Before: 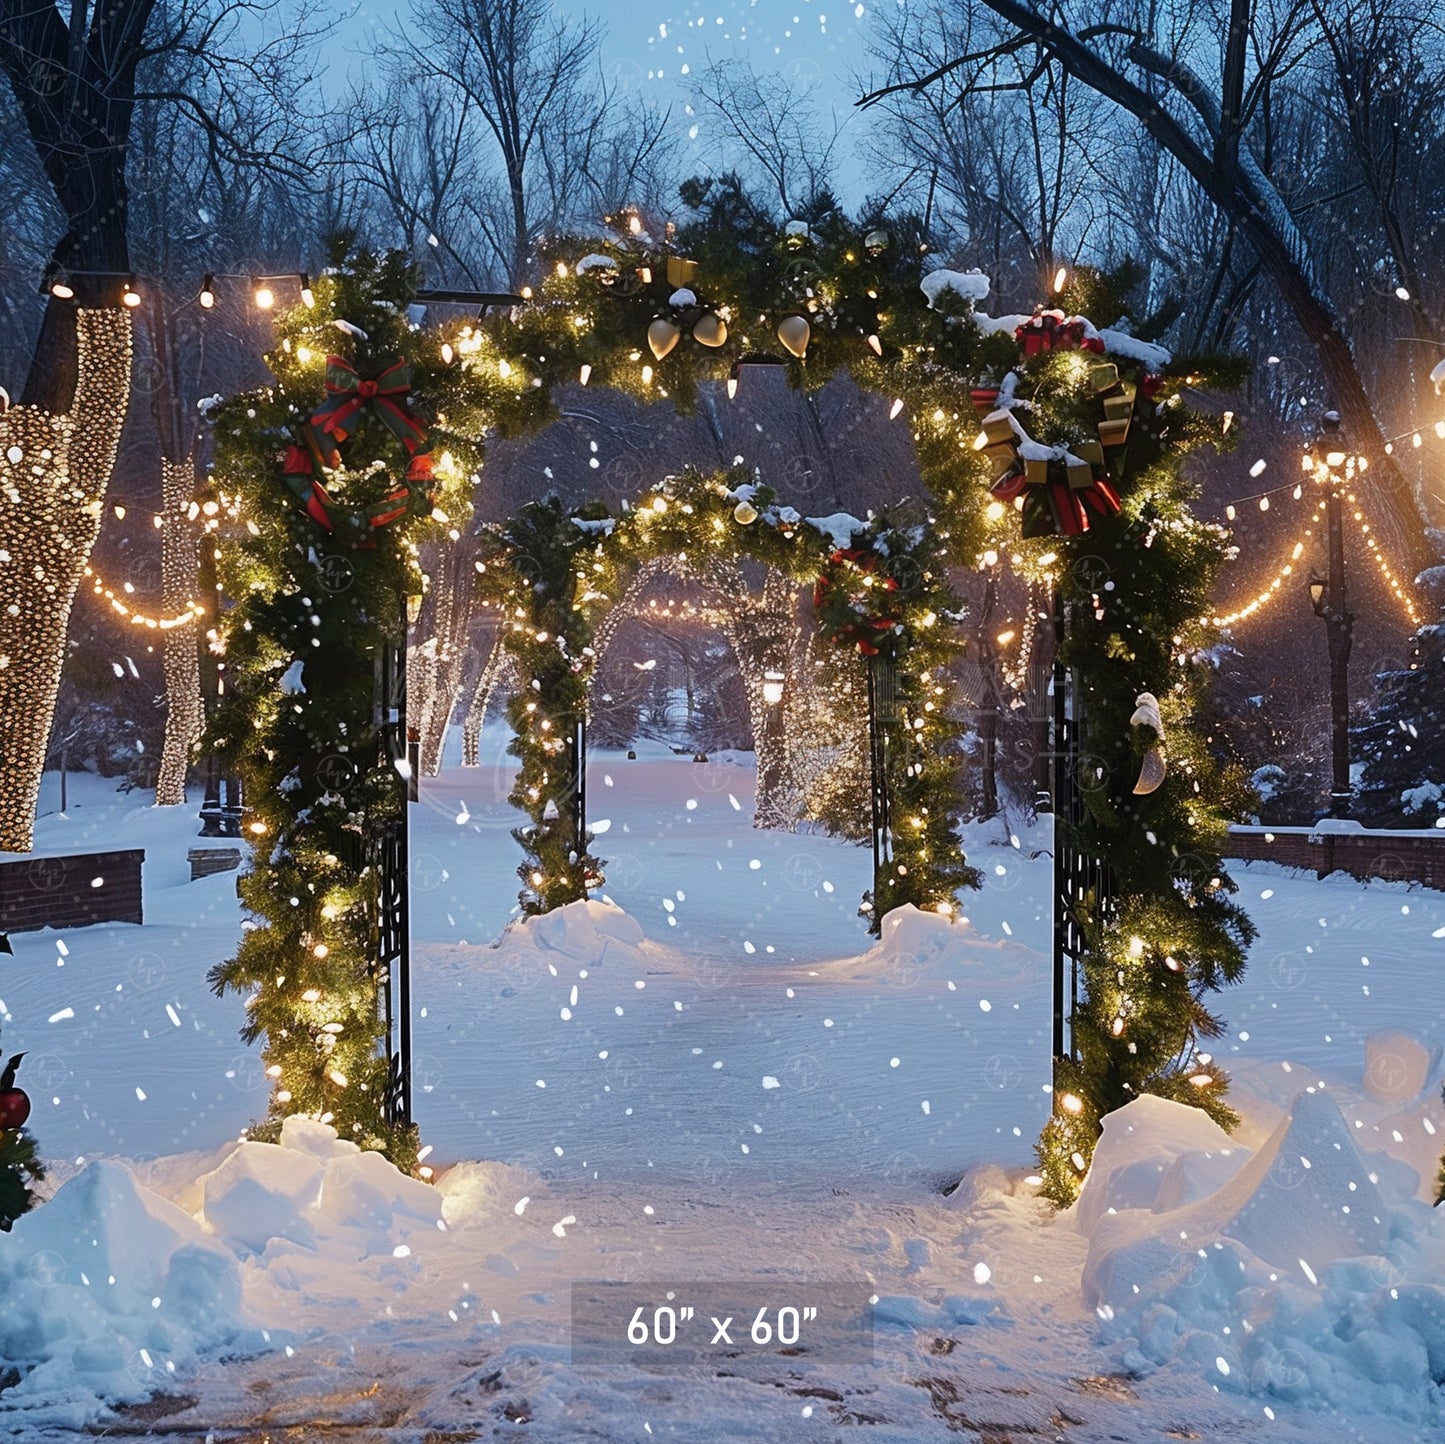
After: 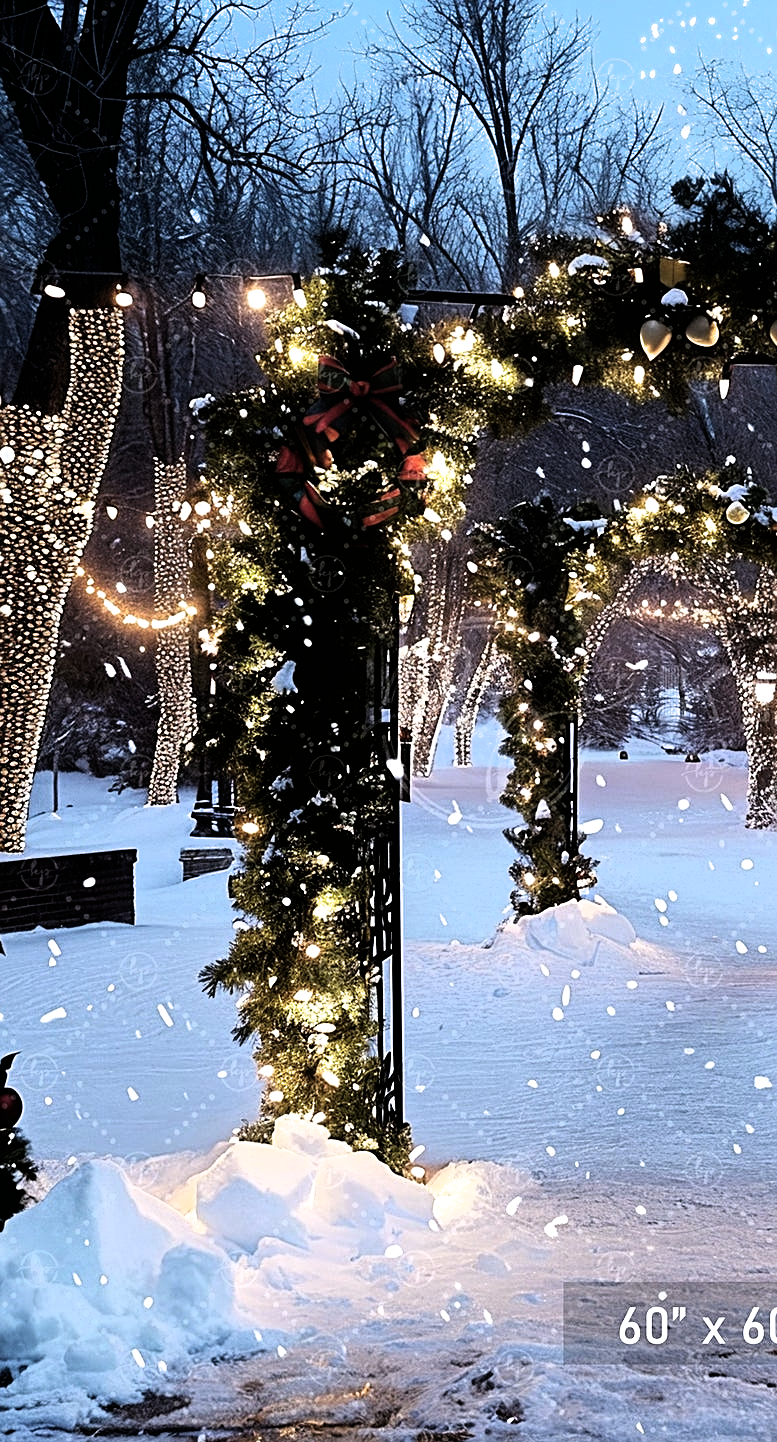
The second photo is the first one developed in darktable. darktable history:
sharpen: on, module defaults
crop: left 0.587%, right 45.588%, bottom 0.086%
filmic rgb: black relative exposure -8.2 EV, white relative exposure 2.2 EV, threshold 3 EV, hardness 7.11, latitude 85.74%, contrast 1.696, highlights saturation mix -4%, shadows ↔ highlights balance -2.69%, color science v5 (2021), contrast in shadows safe, contrast in highlights safe, enable highlight reconstruction true
white balance: red 0.98, blue 1.034
